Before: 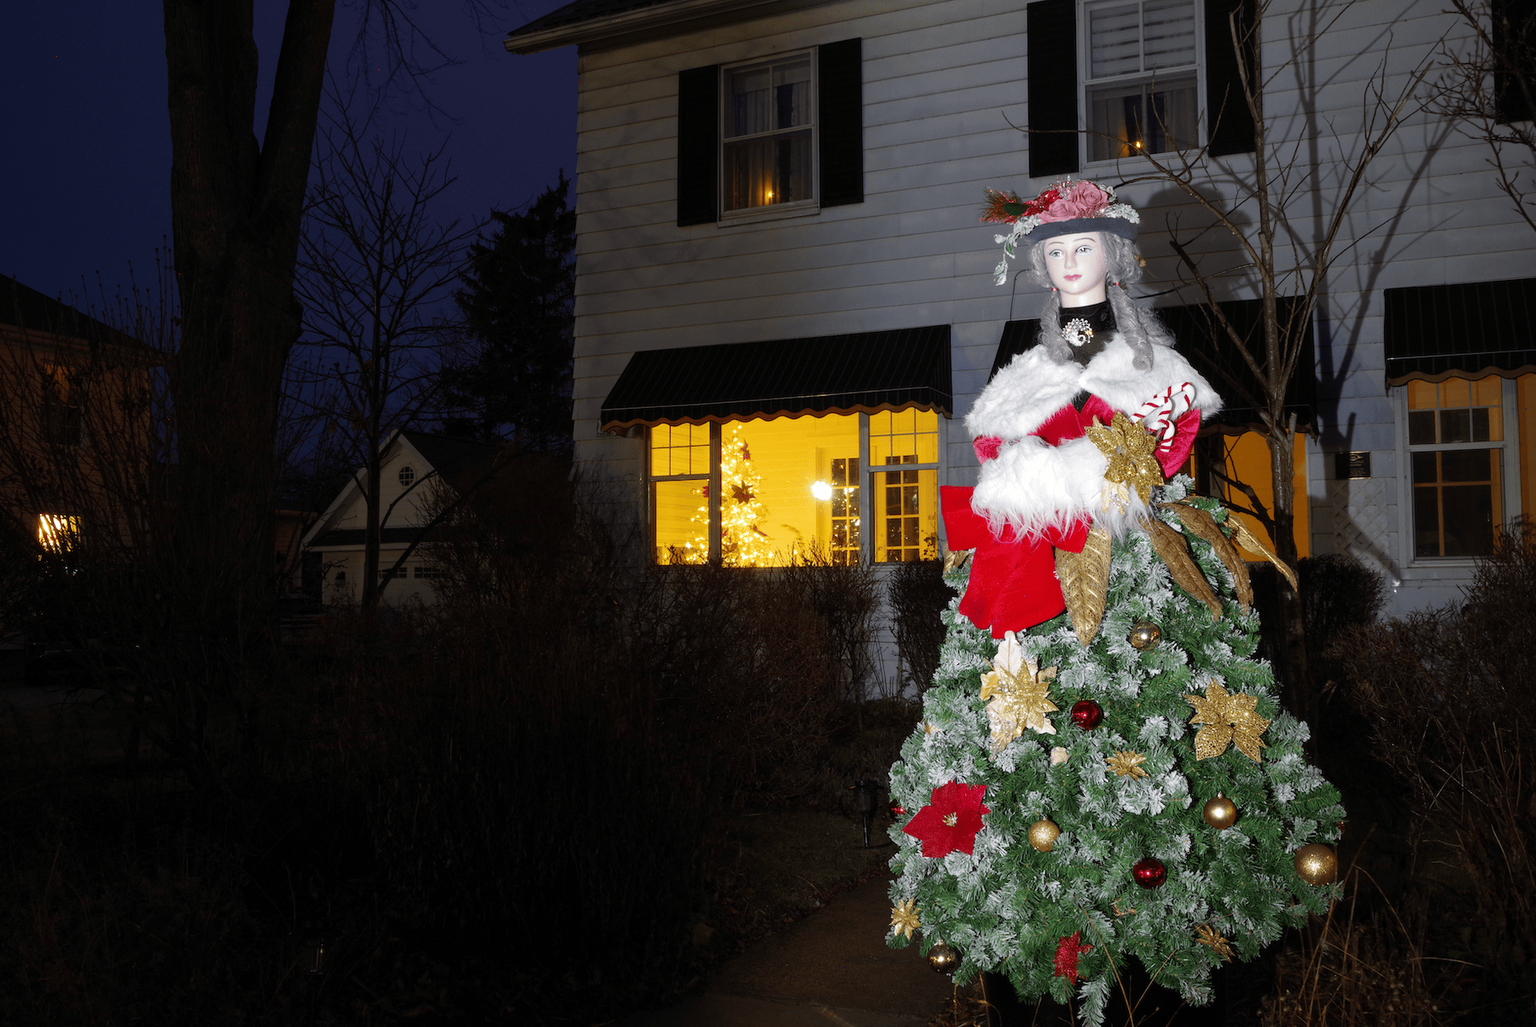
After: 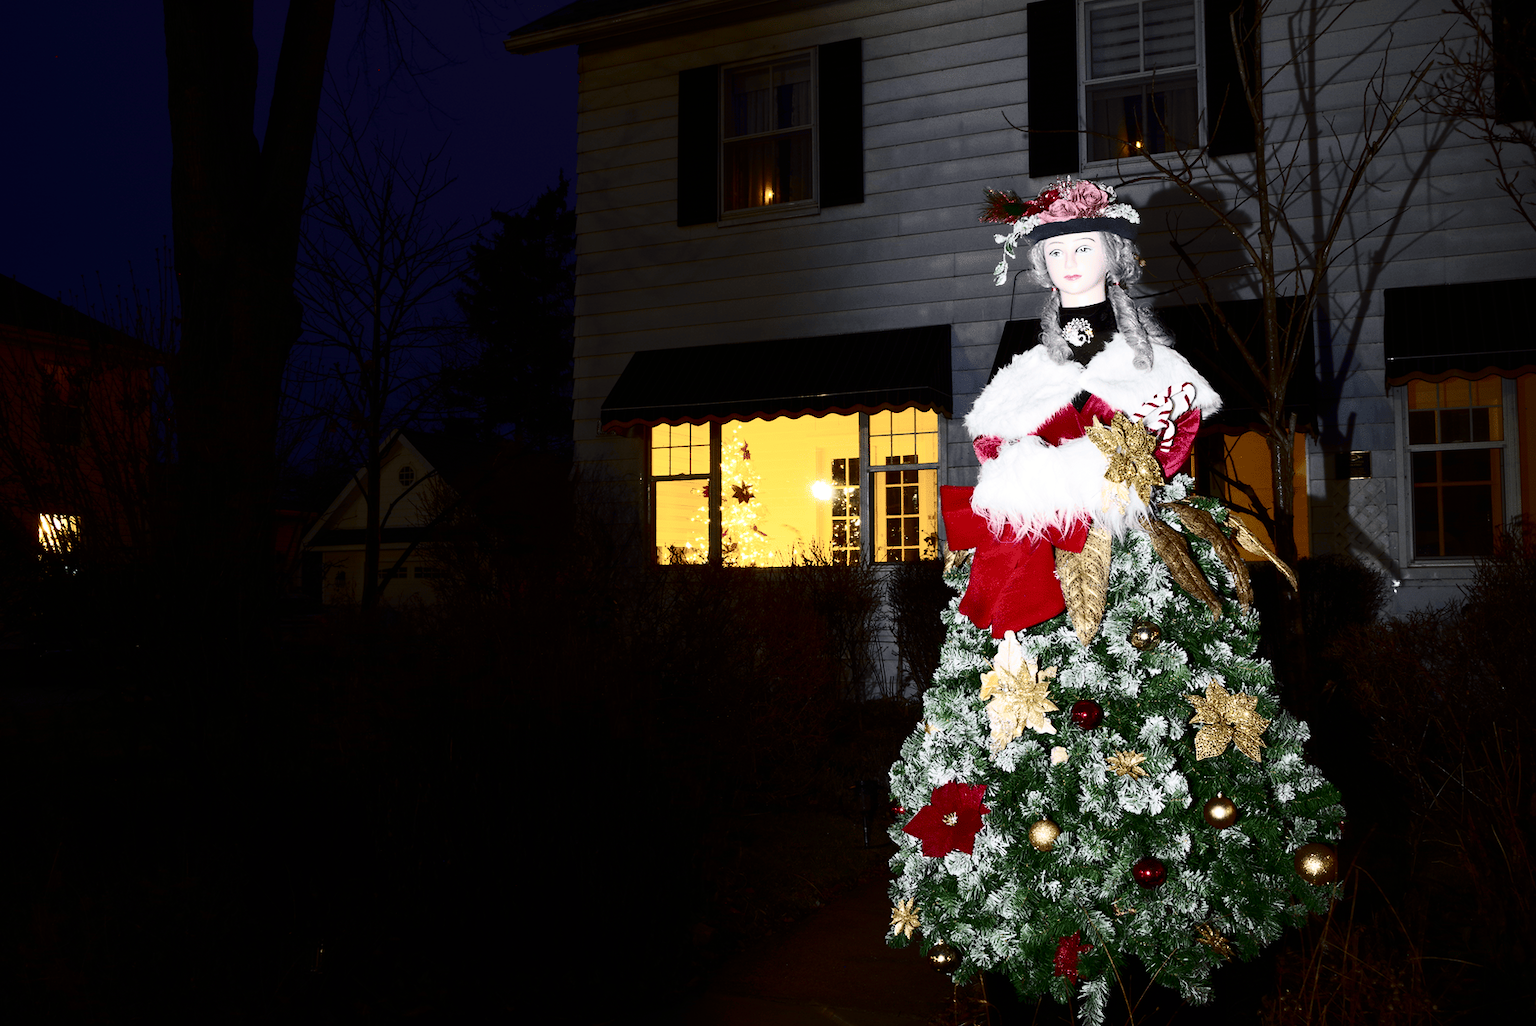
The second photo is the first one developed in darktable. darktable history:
contrast brightness saturation: contrast 0.481, saturation -0.089
